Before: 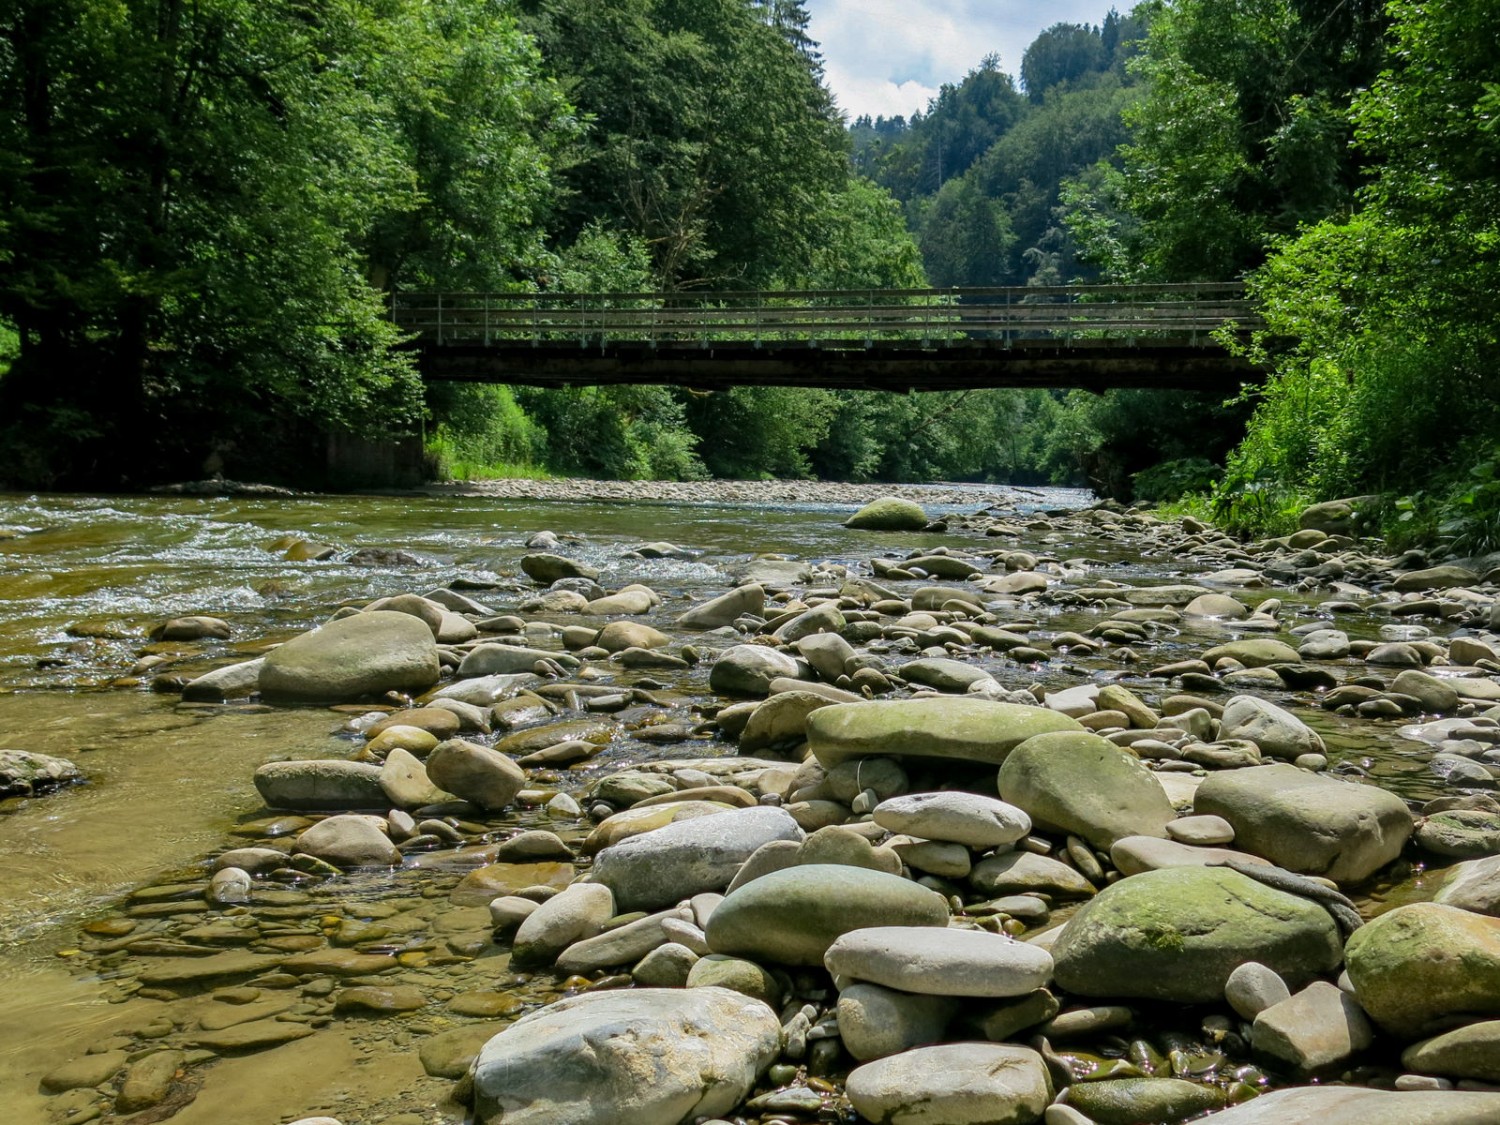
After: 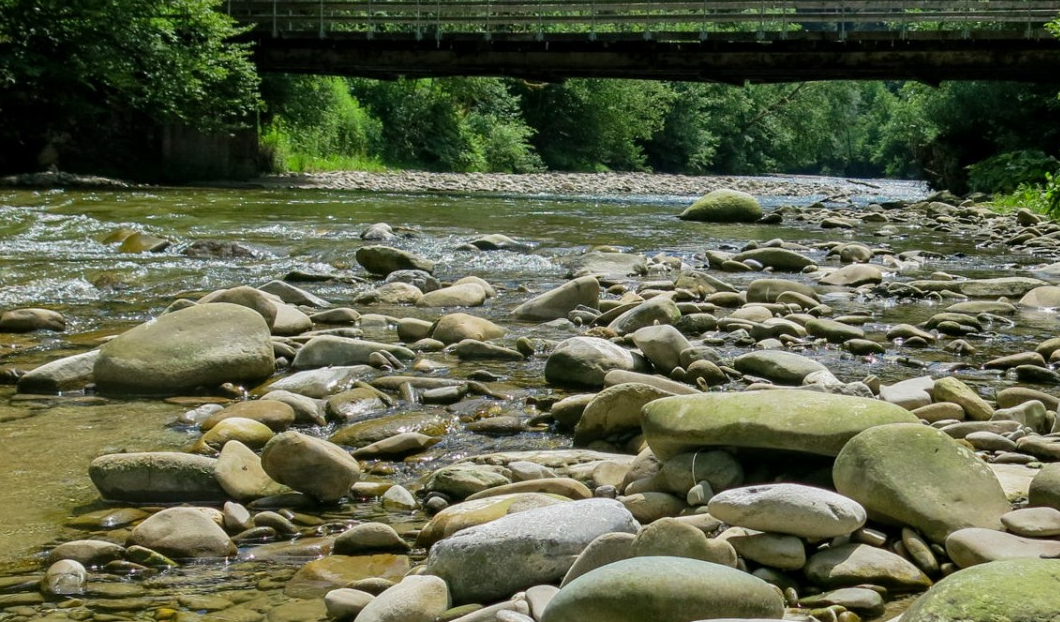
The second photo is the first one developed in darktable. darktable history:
crop: left 11.009%, top 27.459%, right 18.27%, bottom 17.233%
